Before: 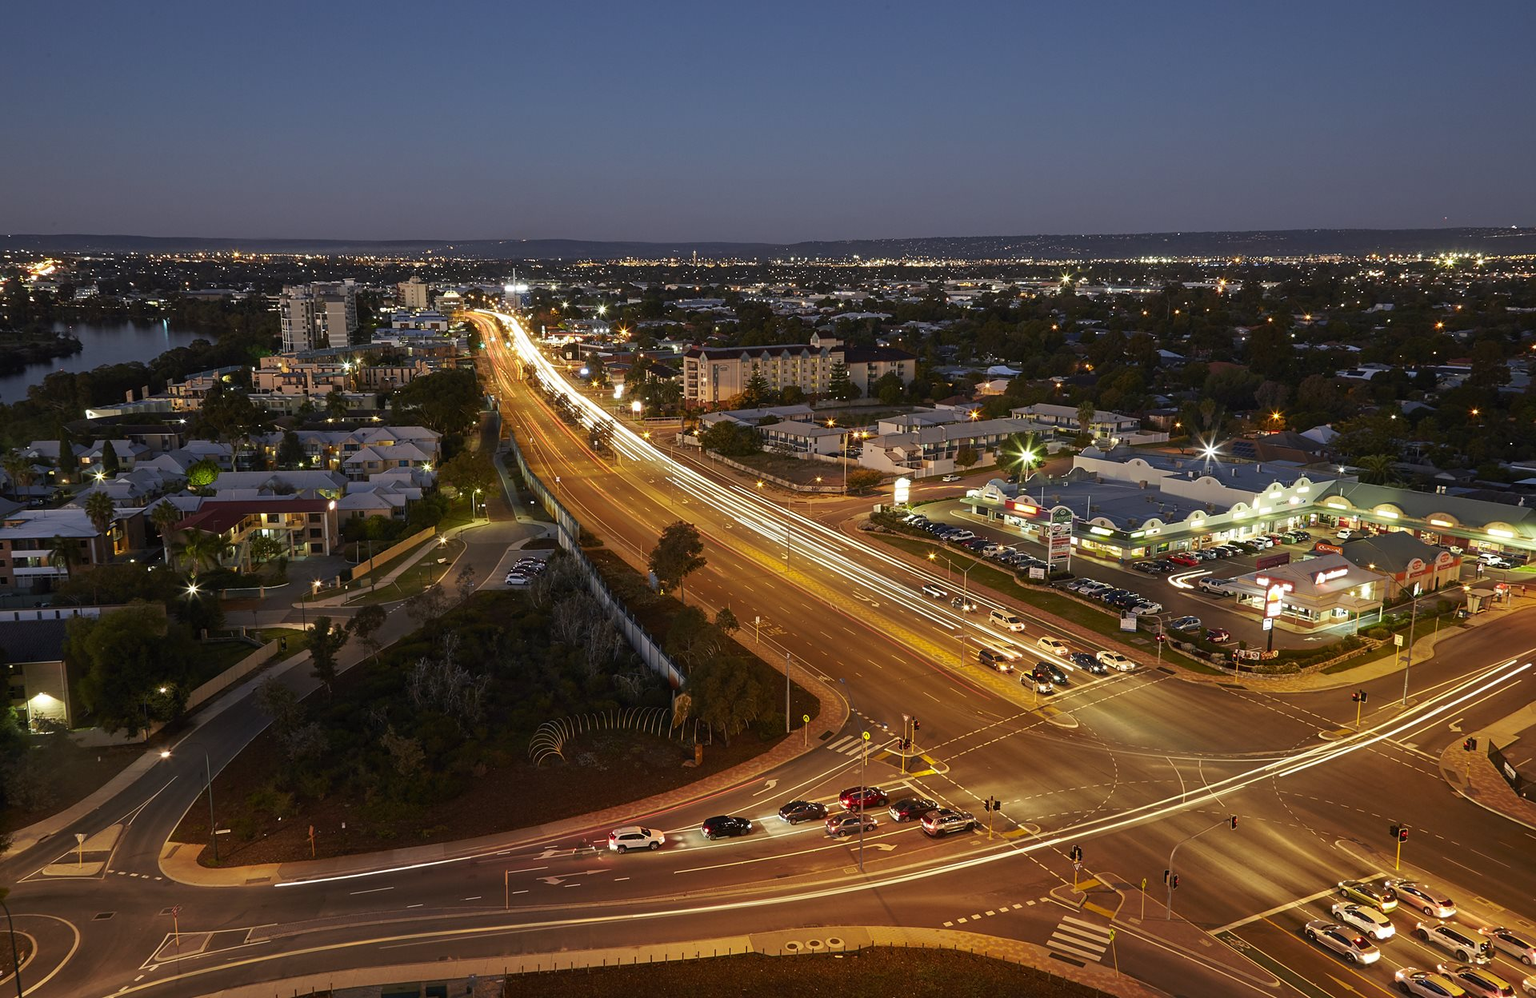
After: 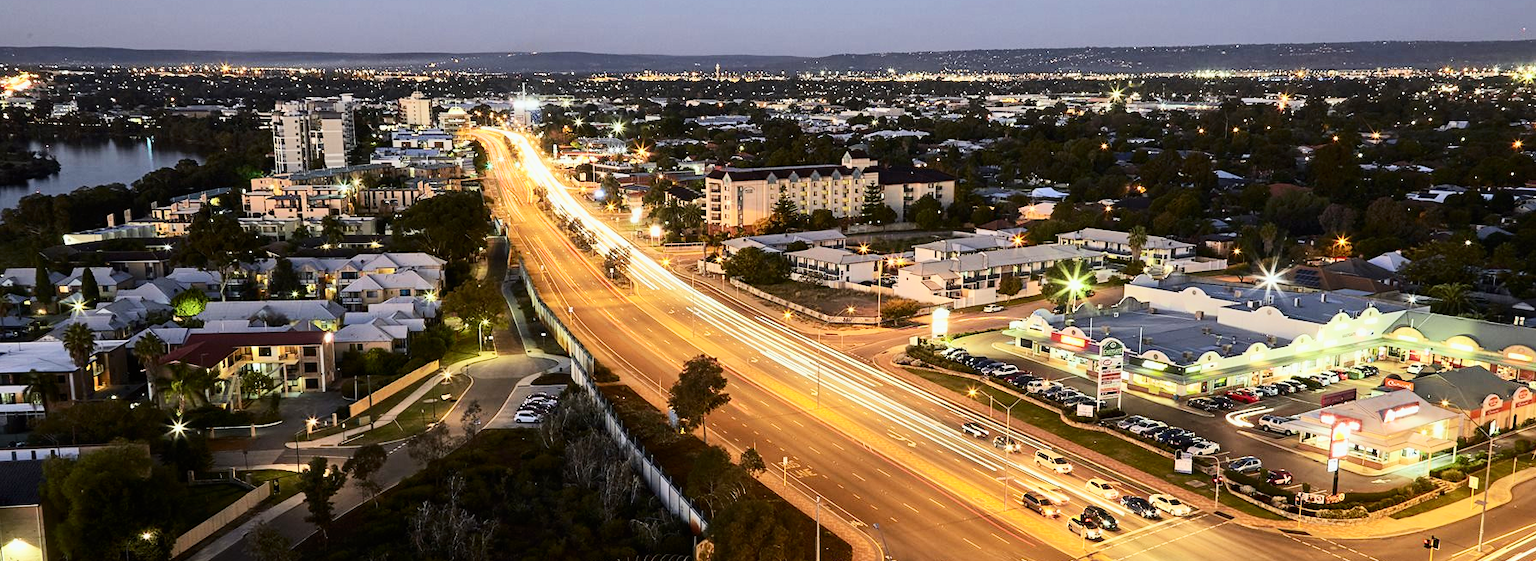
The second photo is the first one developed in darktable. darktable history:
white balance: red 0.978, blue 0.999
rotate and perspective: automatic cropping off
contrast brightness saturation: contrast 0.28
crop: left 1.744%, top 19.225%, right 5.069%, bottom 28.357%
exposure: black level correction 0, exposure 1.45 EV, compensate exposure bias true, compensate highlight preservation false
filmic rgb: black relative exposure -7.15 EV, white relative exposure 5.36 EV, hardness 3.02, color science v6 (2022)
